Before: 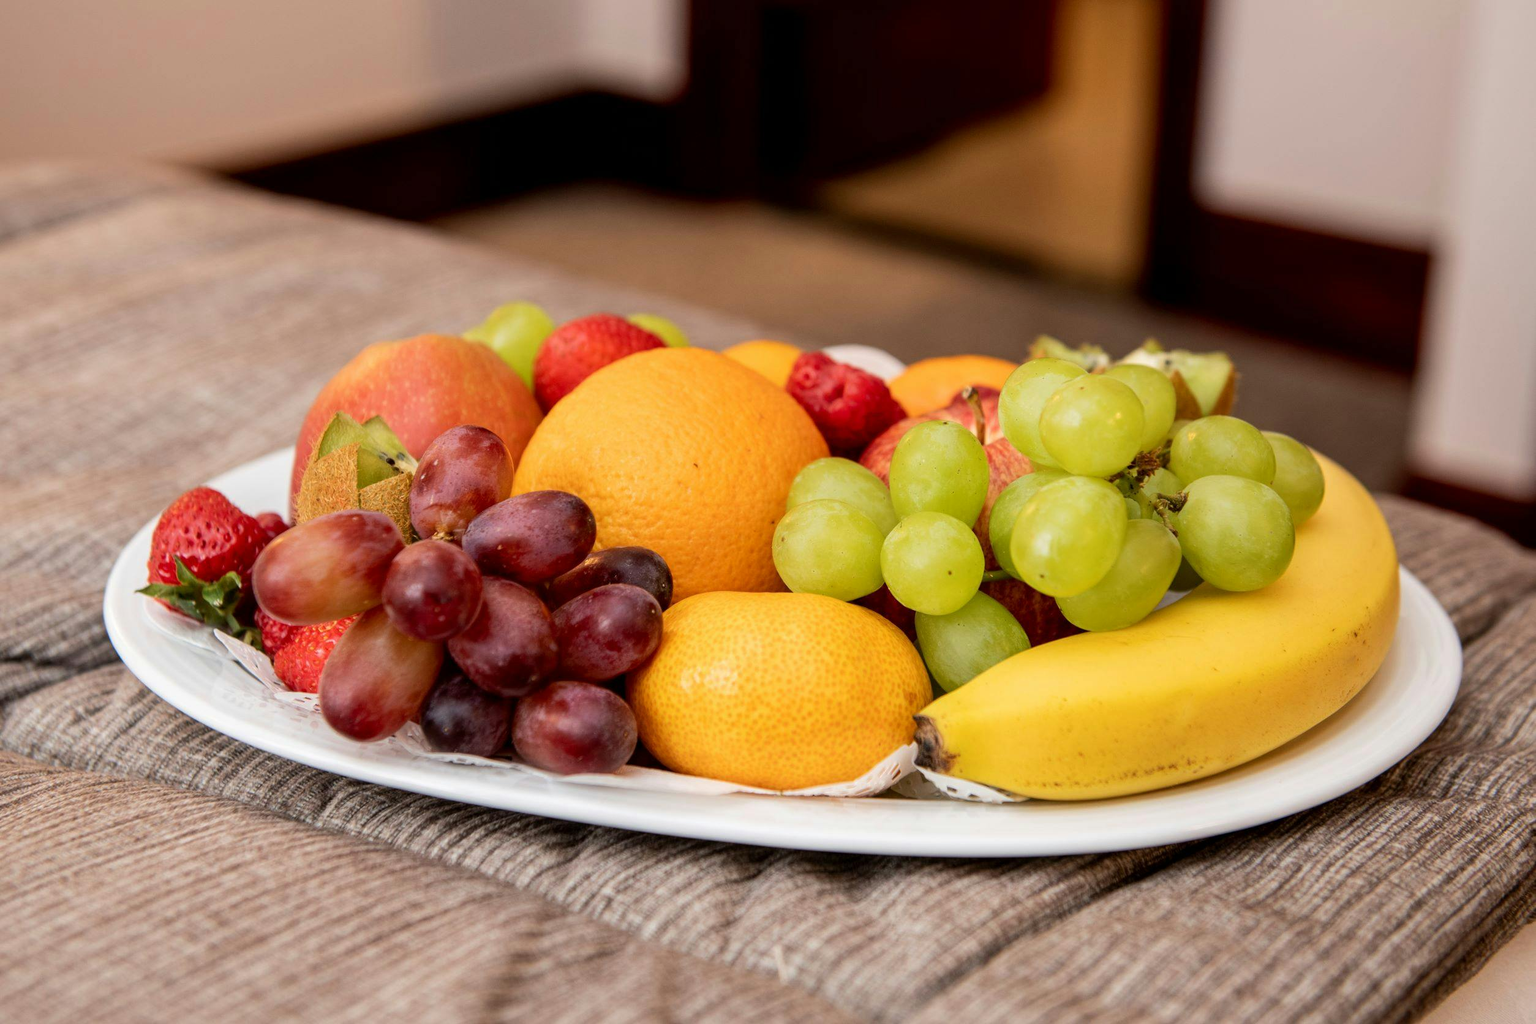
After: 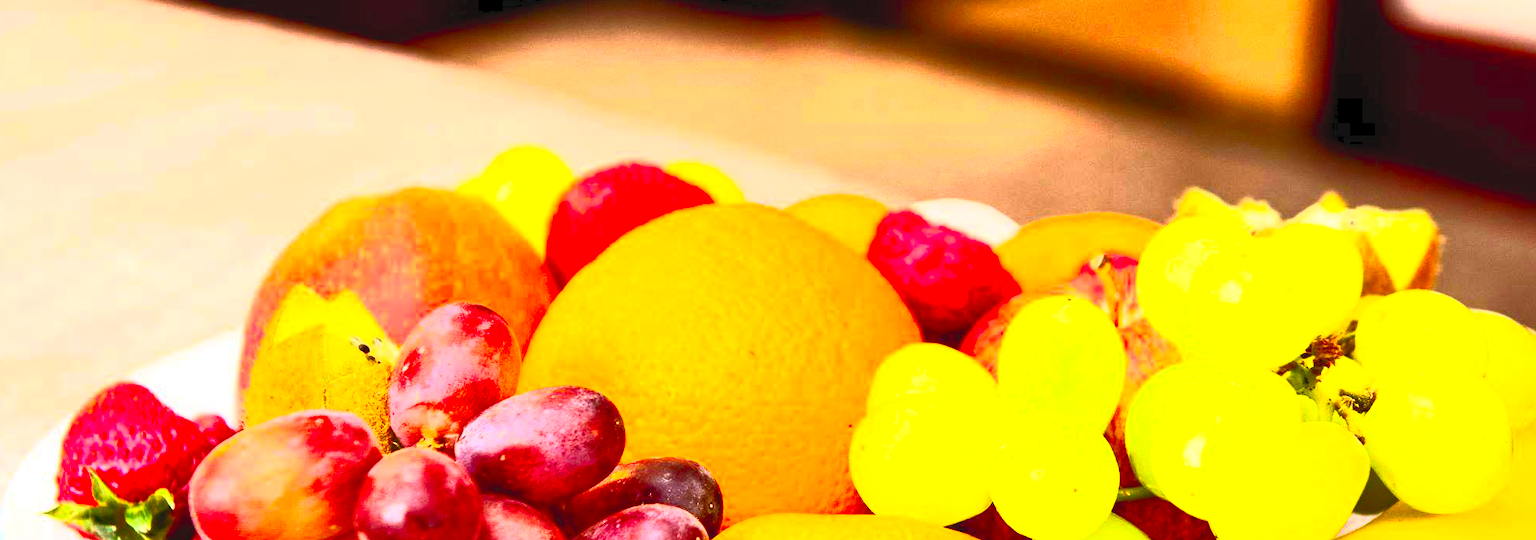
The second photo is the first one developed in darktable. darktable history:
exposure: exposure 0.603 EV, compensate exposure bias true, compensate highlight preservation false
crop: left 6.813%, top 18.353%, right 14.509%, bottom 40.115%
contrast brightness saturation: contrast 0.991, brightness 0.984, saturation 0.98
